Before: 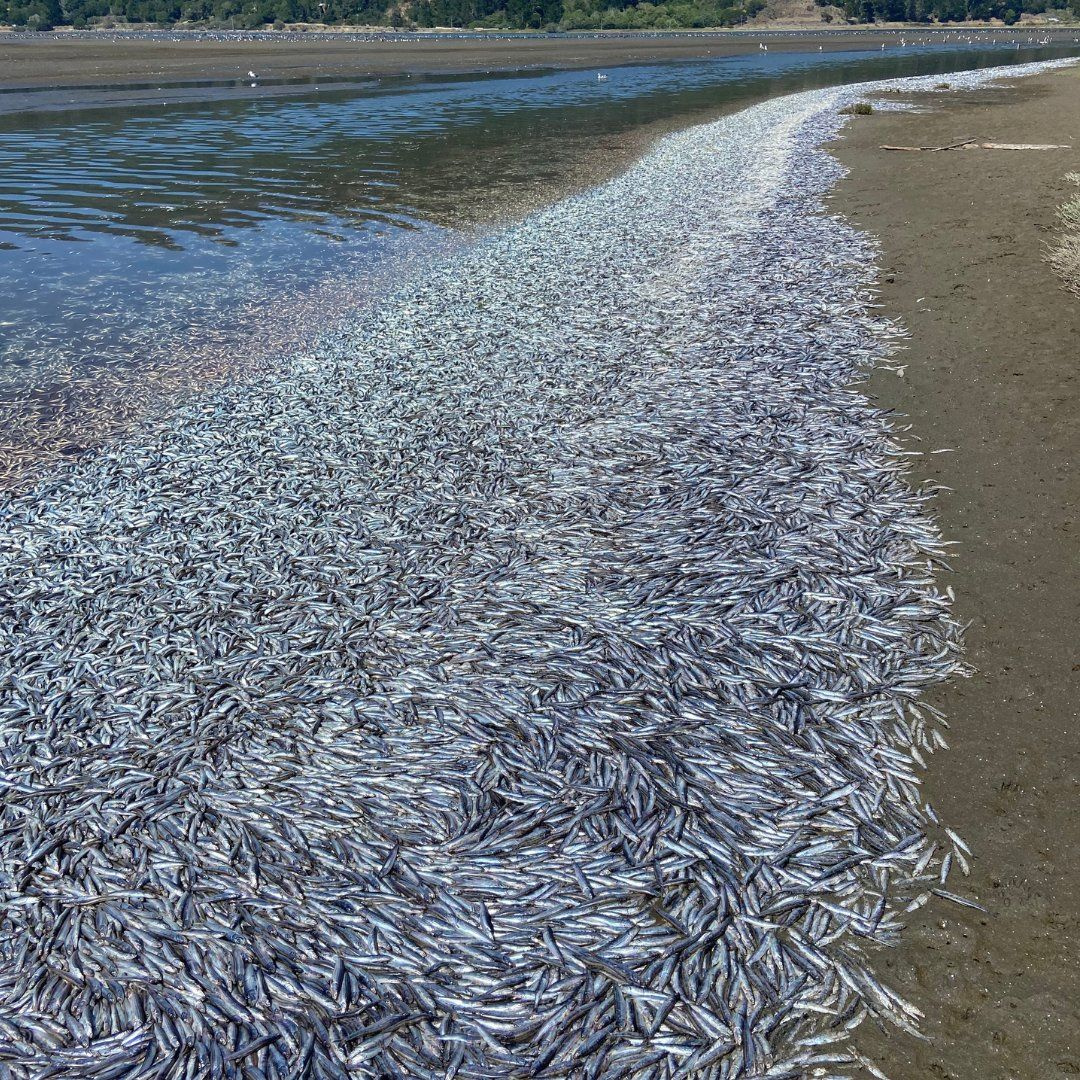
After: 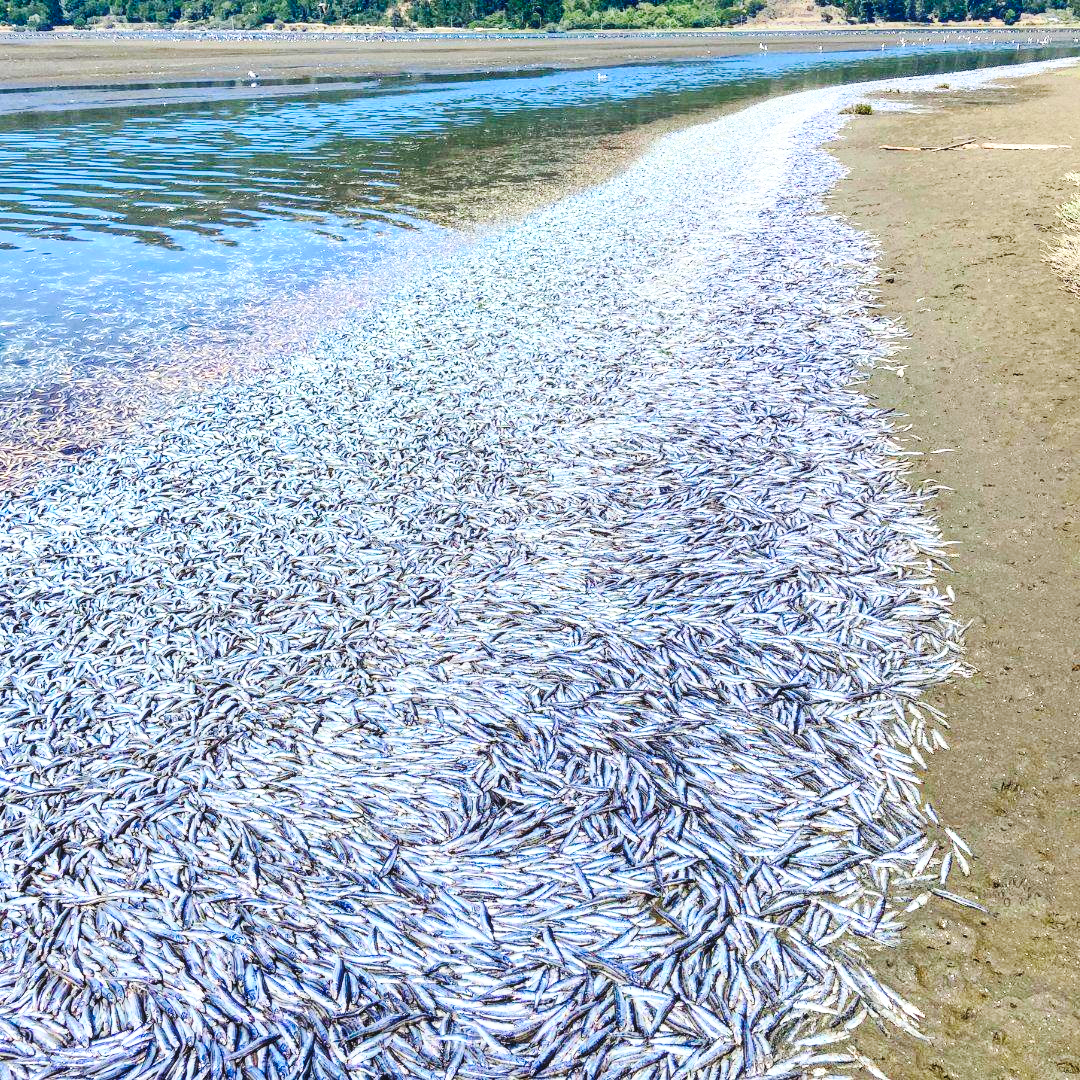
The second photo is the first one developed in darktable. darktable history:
contrast brightness saturation: contrast 0.244, brightness 0.257, saturation 0.384
local contrast: detail 117%
exposure: black level correction 0.001, exposure 0.141 EV, compensate highlight preservation false
base curve: curves: ch0 [(0, 0) (0.028, 0.03) (0.121, 0.232) (0.46, 0.748) (0.859, 0.968) (1, 1)], preserve colors none
